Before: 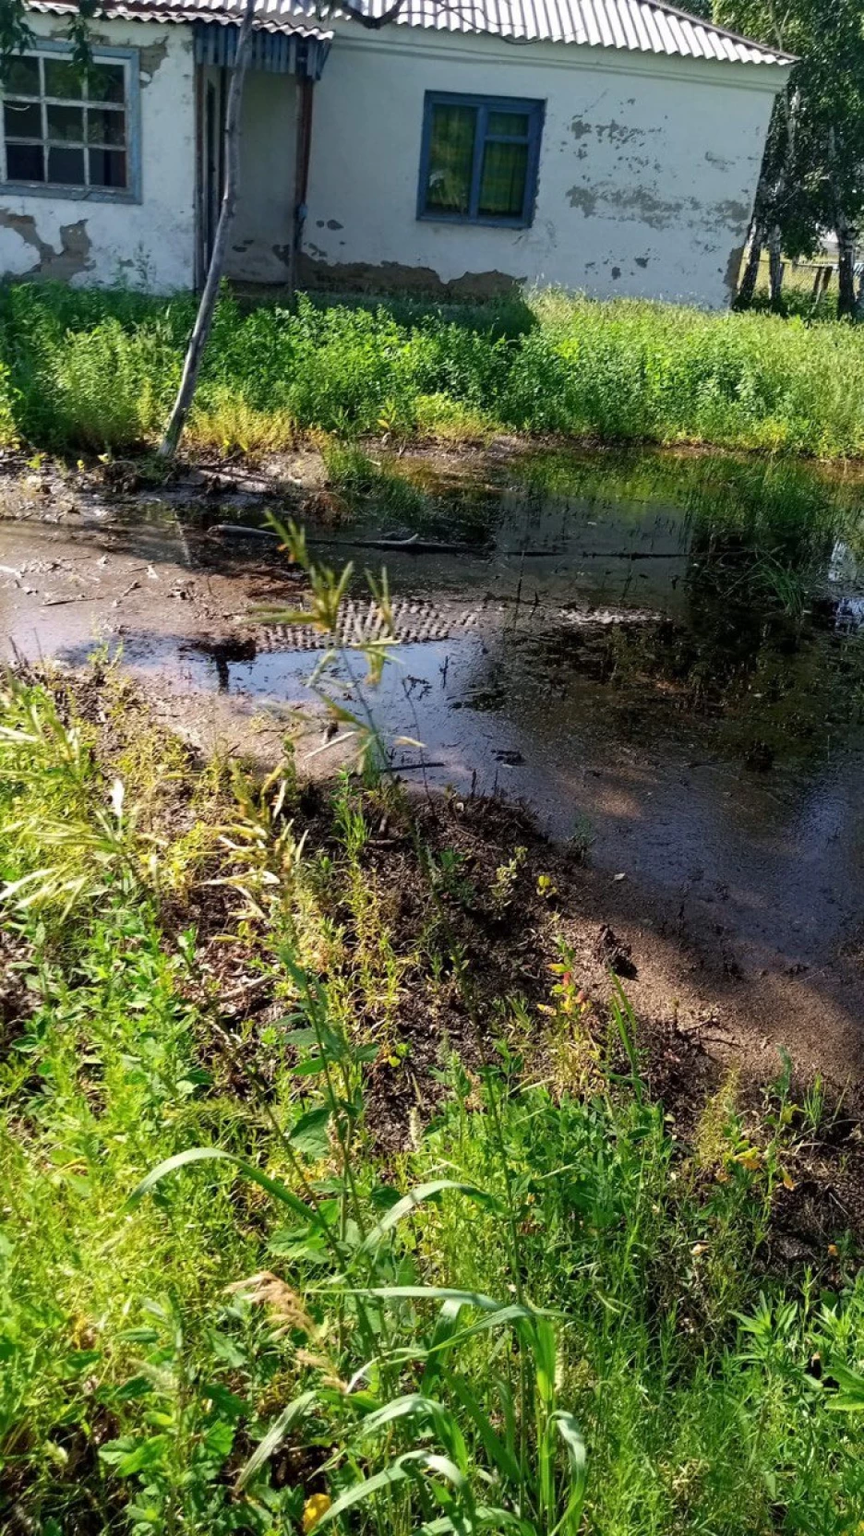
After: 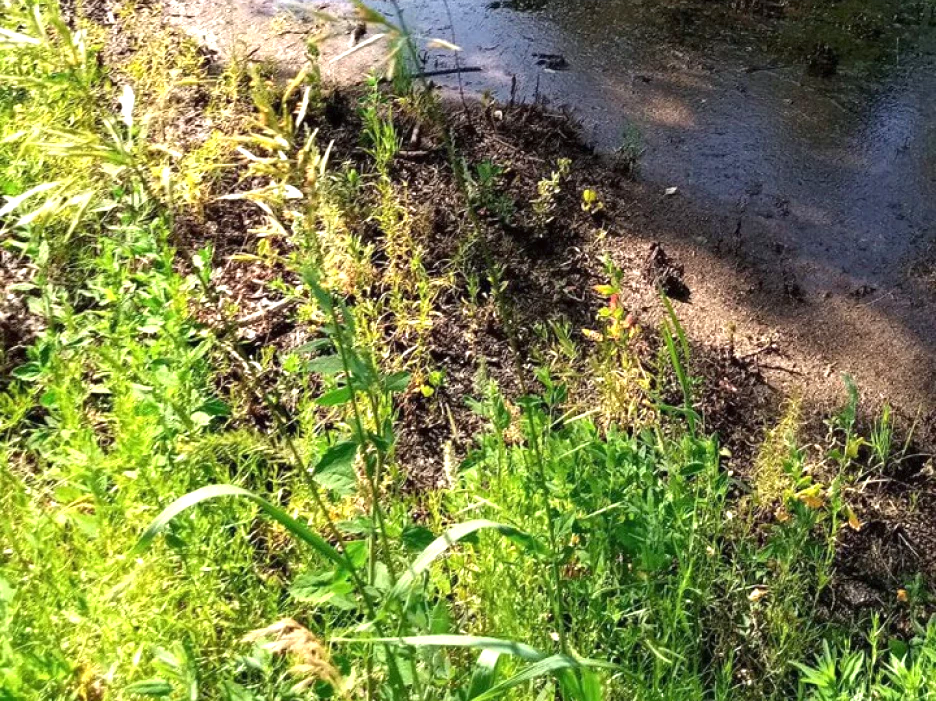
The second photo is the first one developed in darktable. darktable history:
exposure: black level correction 0, exposure 0.696 EV, compensate highlight preservation false
crop: top 45.659%, bottom 12.204%
